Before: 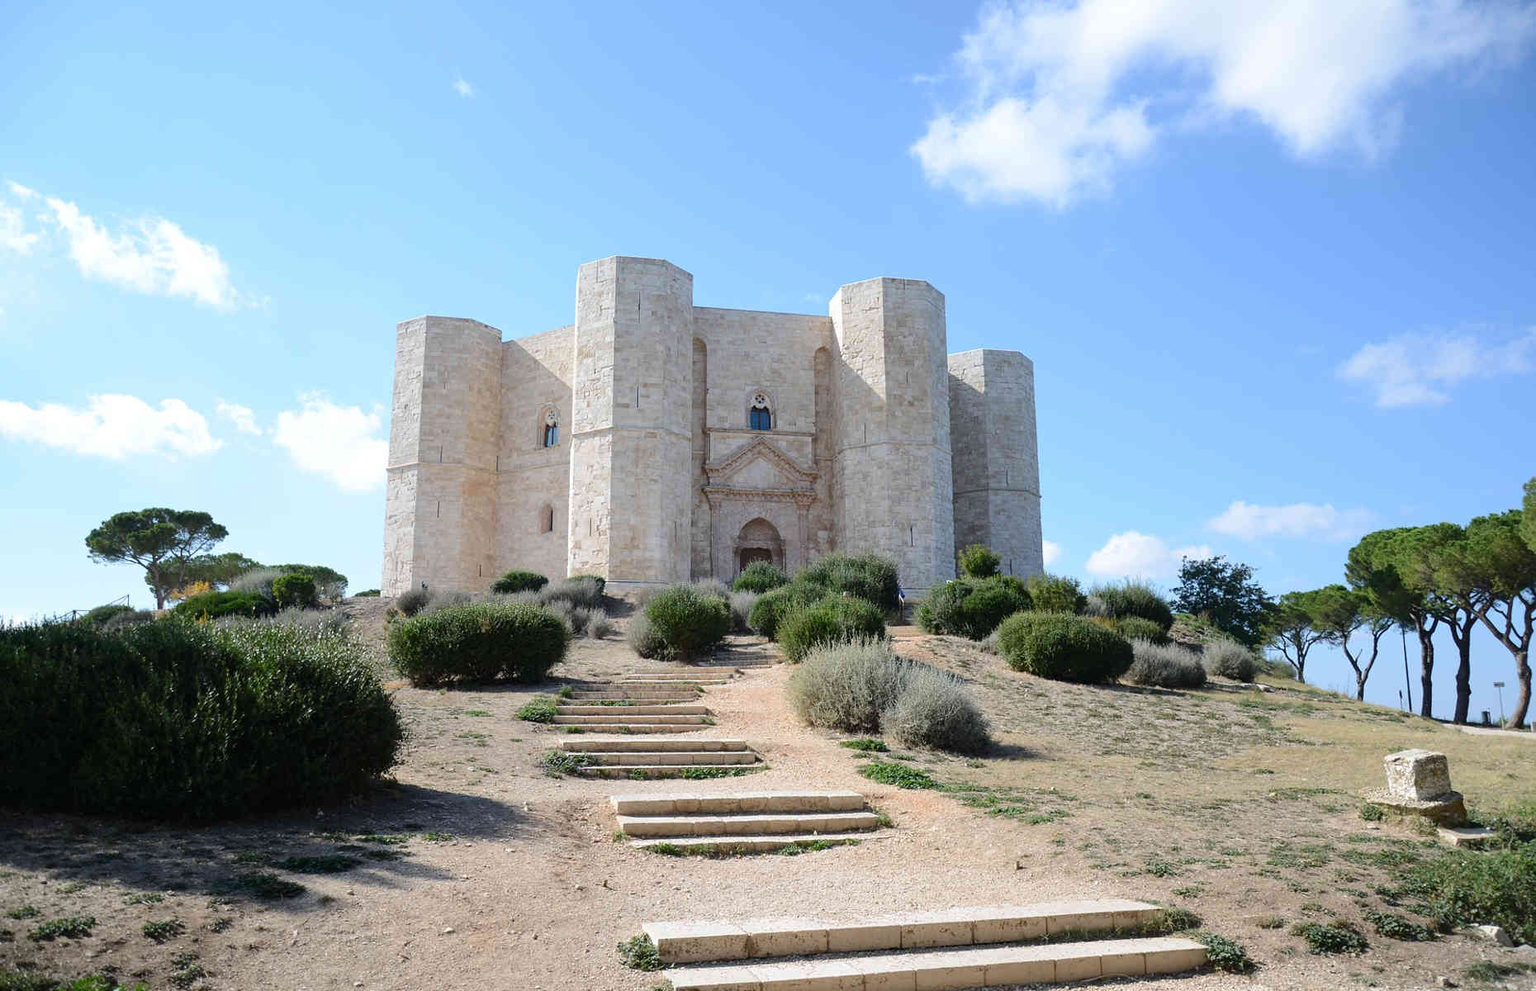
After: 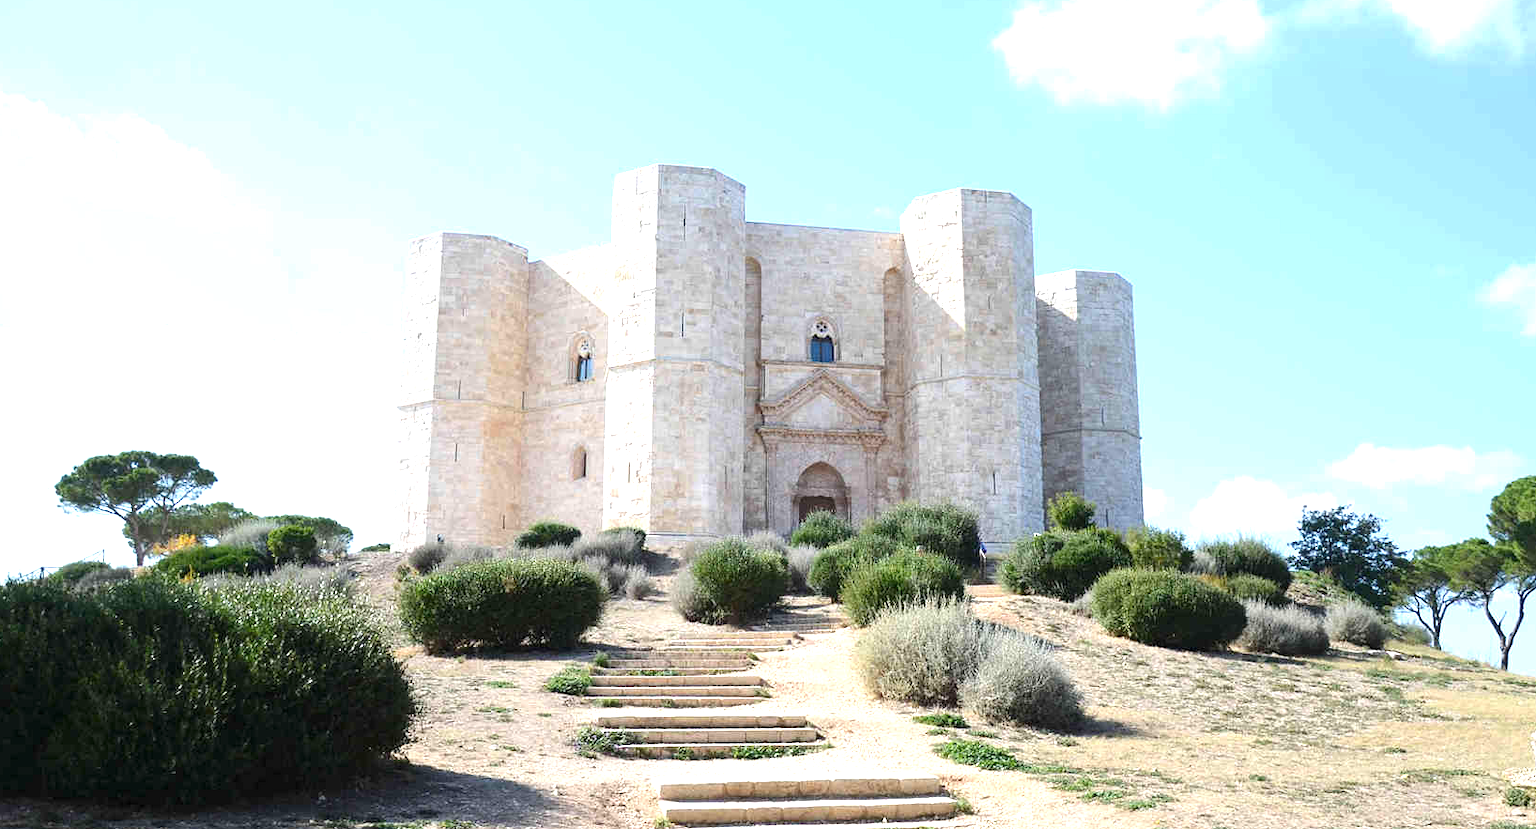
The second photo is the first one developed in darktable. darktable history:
crop and rotate: left 2.425%, top 11.305%, right 9.6%, bottom 15.08%
exposure: black level correction 0, exposure 0.953 EV, compensate exposure bias true, compensate highlight preservation false
